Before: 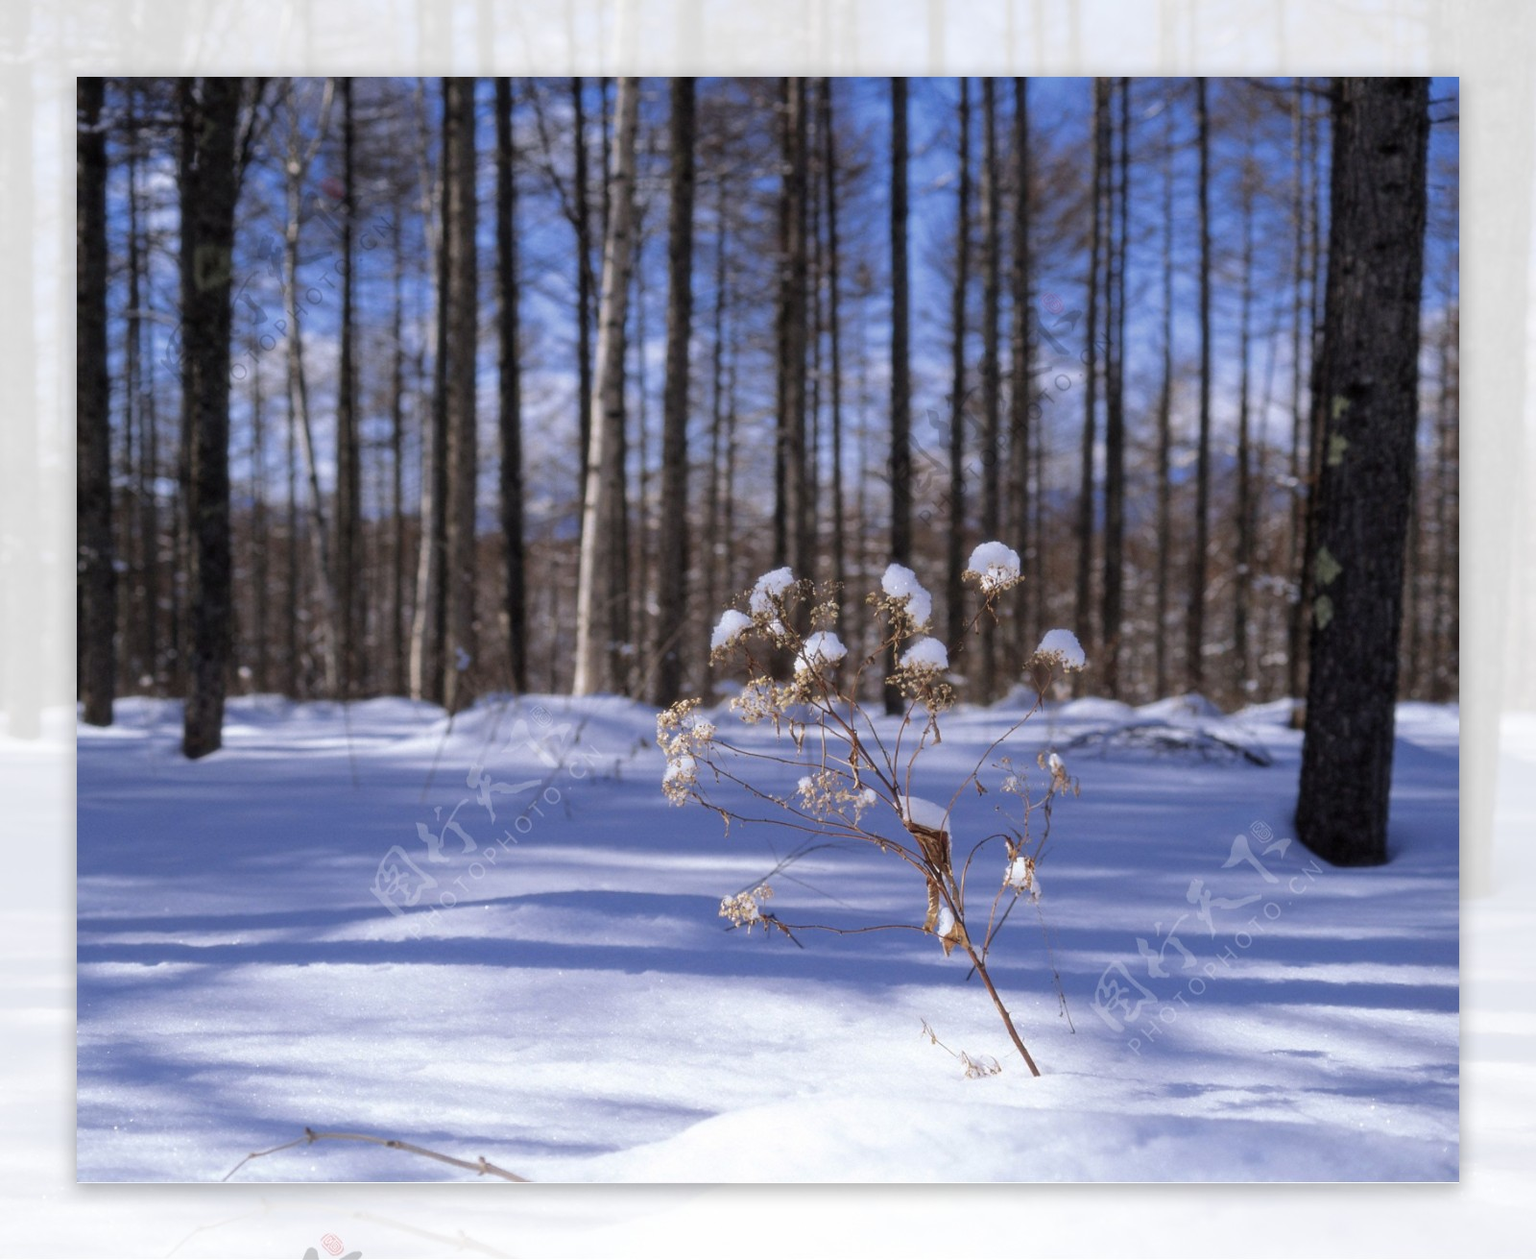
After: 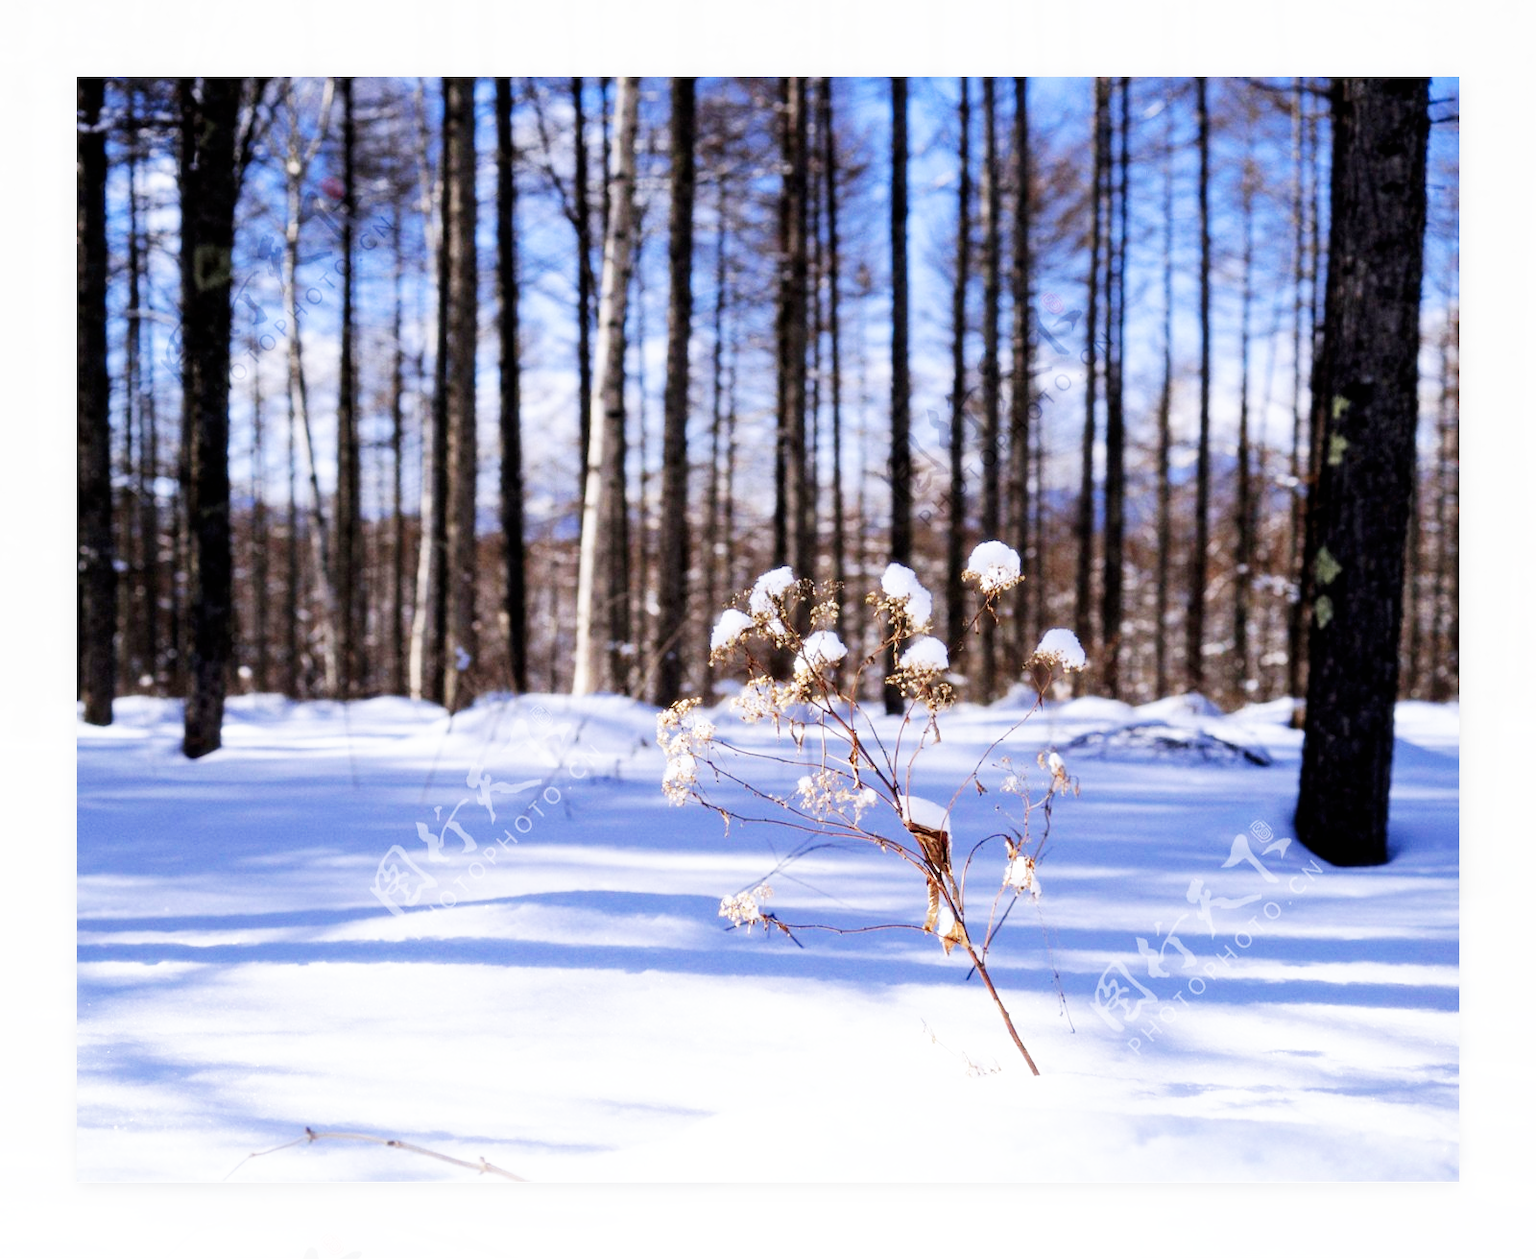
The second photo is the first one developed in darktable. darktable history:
exposure: black level correction 0.007, compensate highlight preservation false
base curve: curves: ch0 [(0, 0) (0.007, 0.004) (0.027, 0.03) (0.046, 0.07) (0.207, 0.54) (0.442, 0.872) (0.673, 0.972) (1, 1)], preserve colors none
